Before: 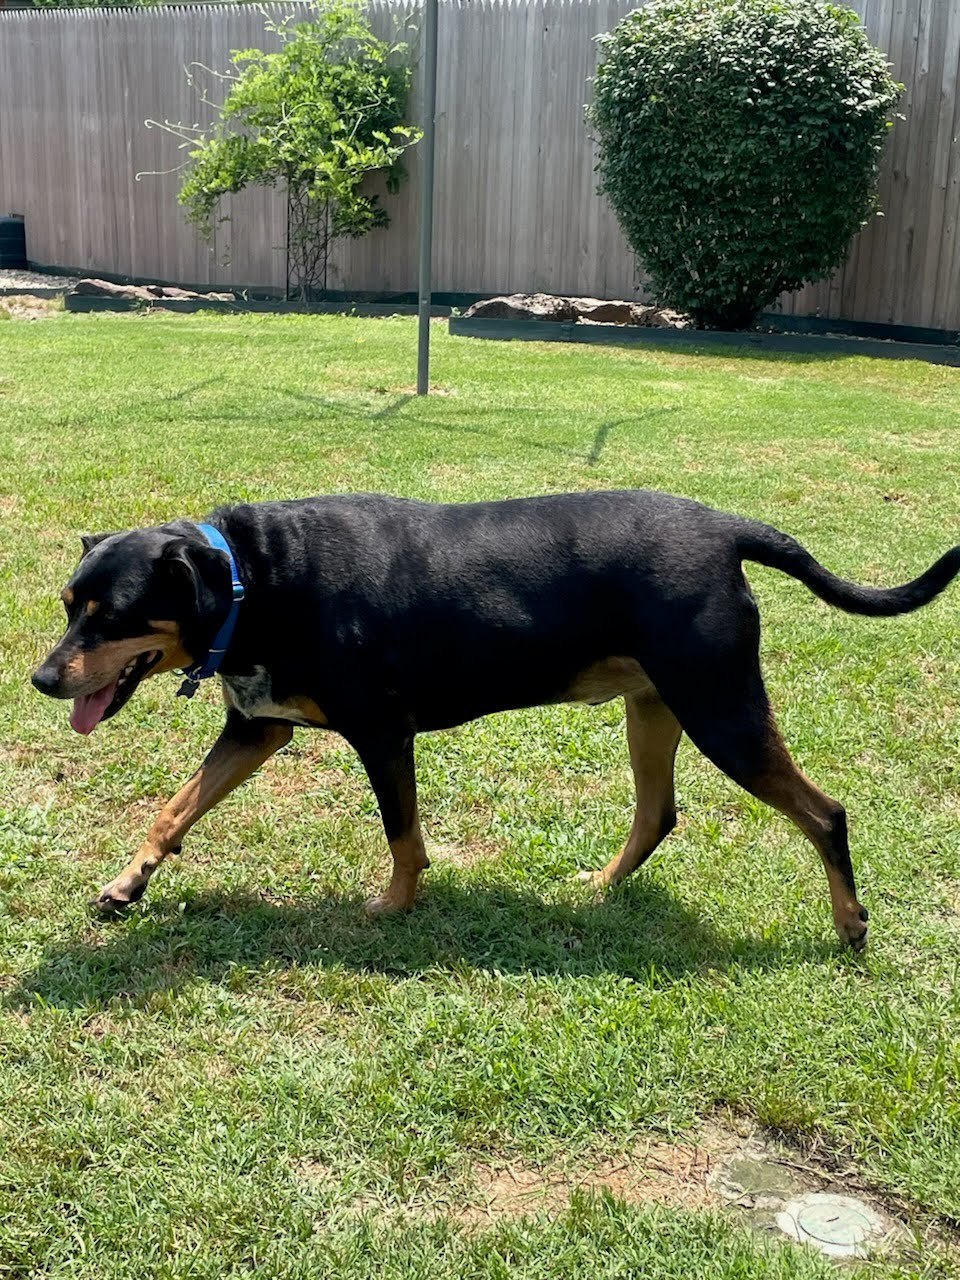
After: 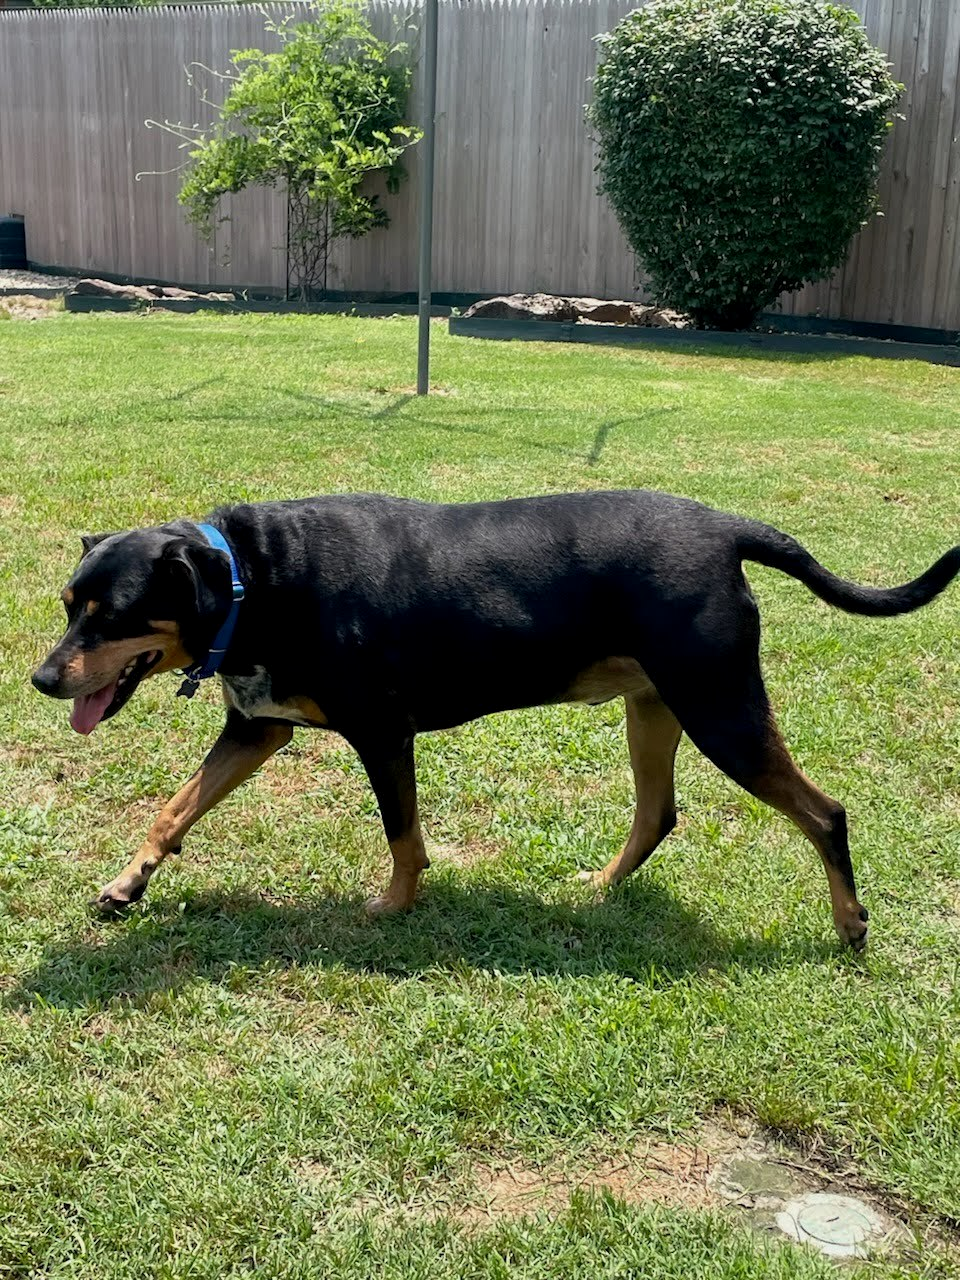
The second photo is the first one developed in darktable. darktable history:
exposure: black level correction 0.001, exposure -0.124 EV, compensate highlight preservation false
